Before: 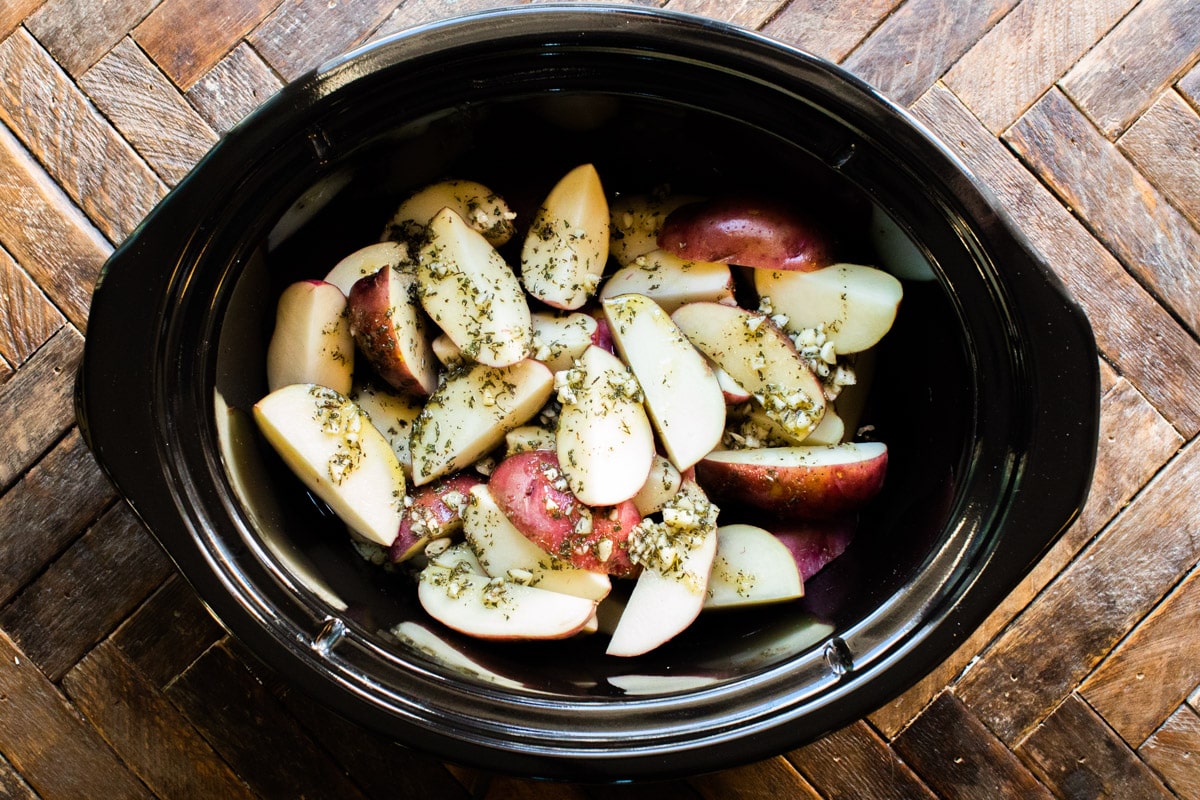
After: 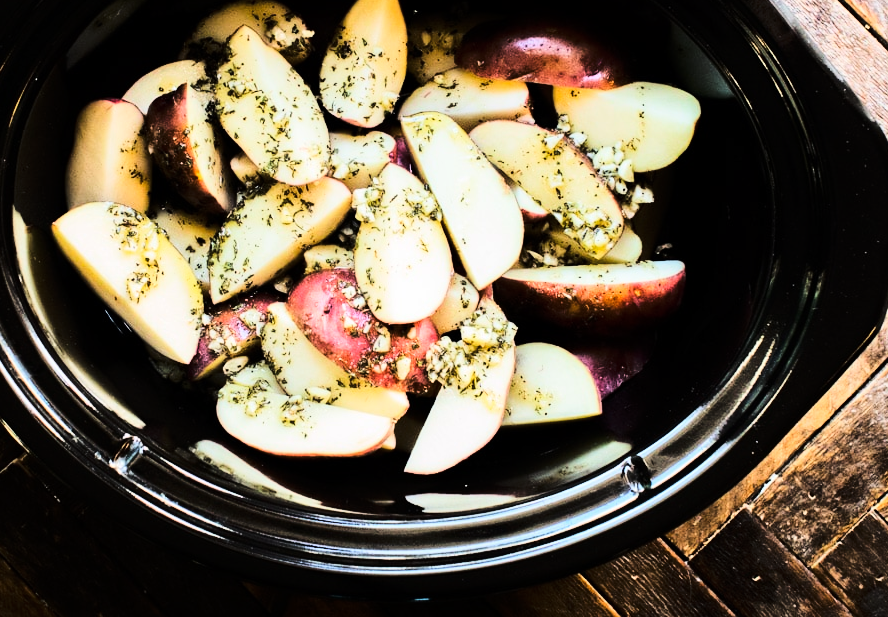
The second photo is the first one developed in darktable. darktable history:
crop: left 16.871%, top 22.857%, right 9.116%
tone curve: curves: ch0 [(0, 0) (0.179, 0.073) (0.265, 0.147) (0.463, 0.553) (0.51, 0.635) (0.716, 0.863) (1, 0.997)], color space Lab, linked channels, preserve colors none
